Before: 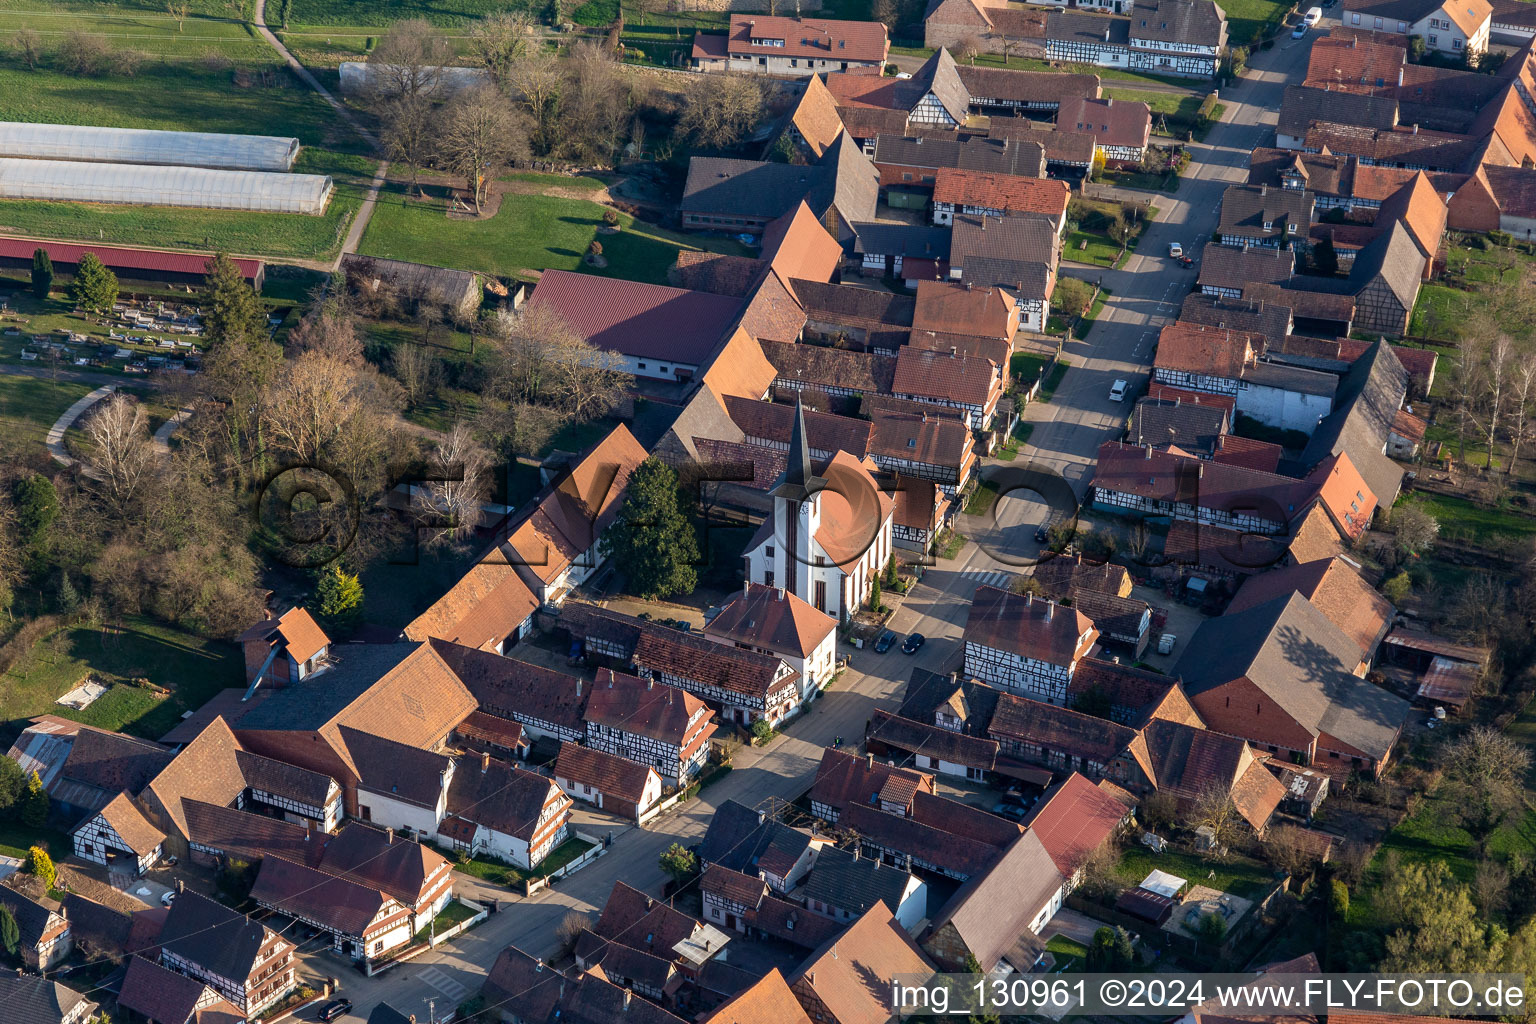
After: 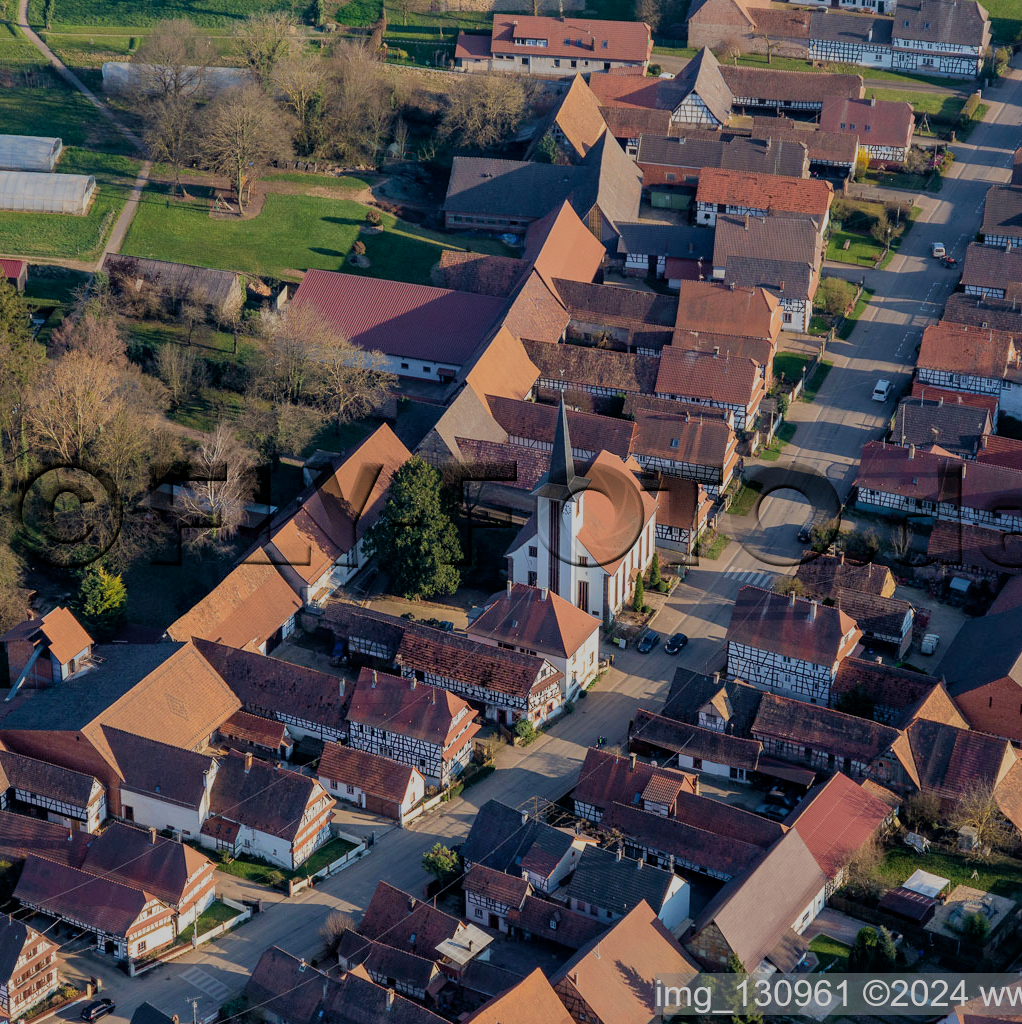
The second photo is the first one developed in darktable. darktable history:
velvia: on, module defaults
filmic rgb: black relative exposure -8.84 EV, white relative exposure 4.99 EV, target black luminance 0%, hardness 3.78, latitude 66.71%, contrast 0.814, highlights saturation mix 10.8%, shadows ↔ highlights balance 20.49%, iterations of high-quality reconstruction 0
crop and rotate: left 15.468%, right 17.947%
